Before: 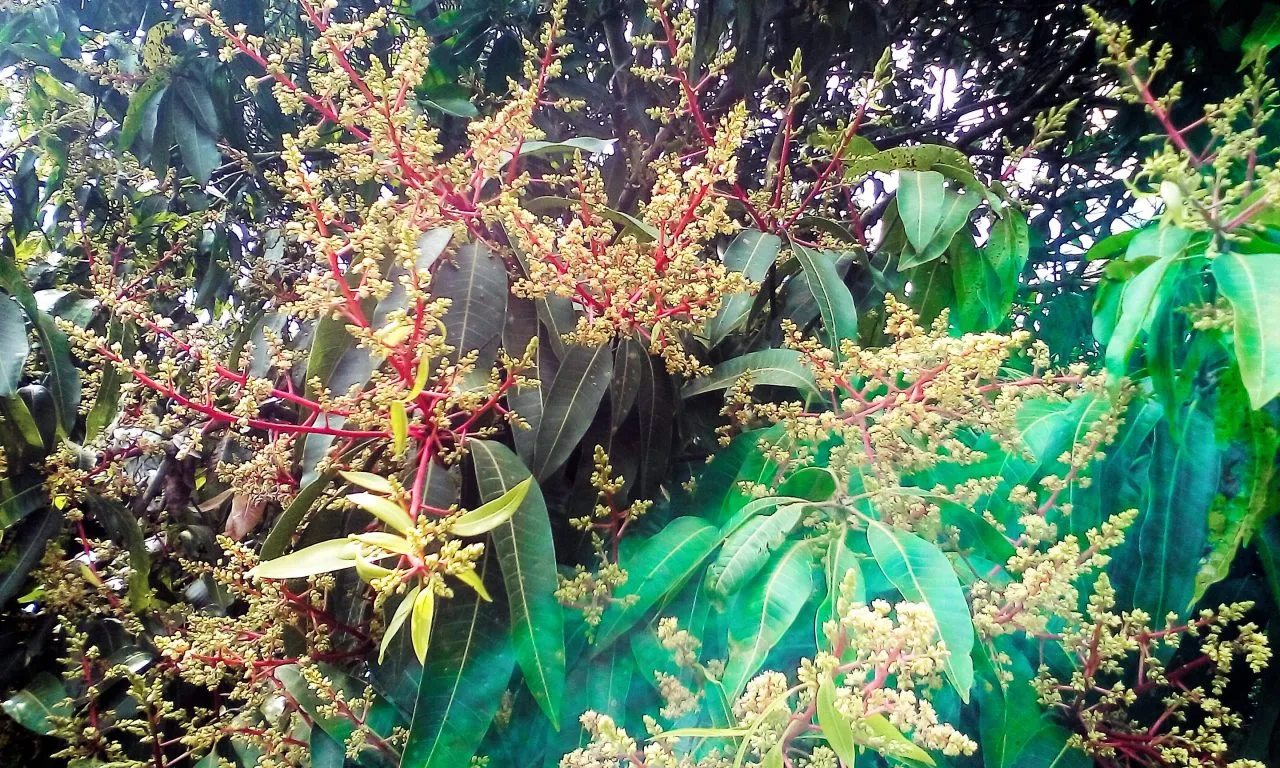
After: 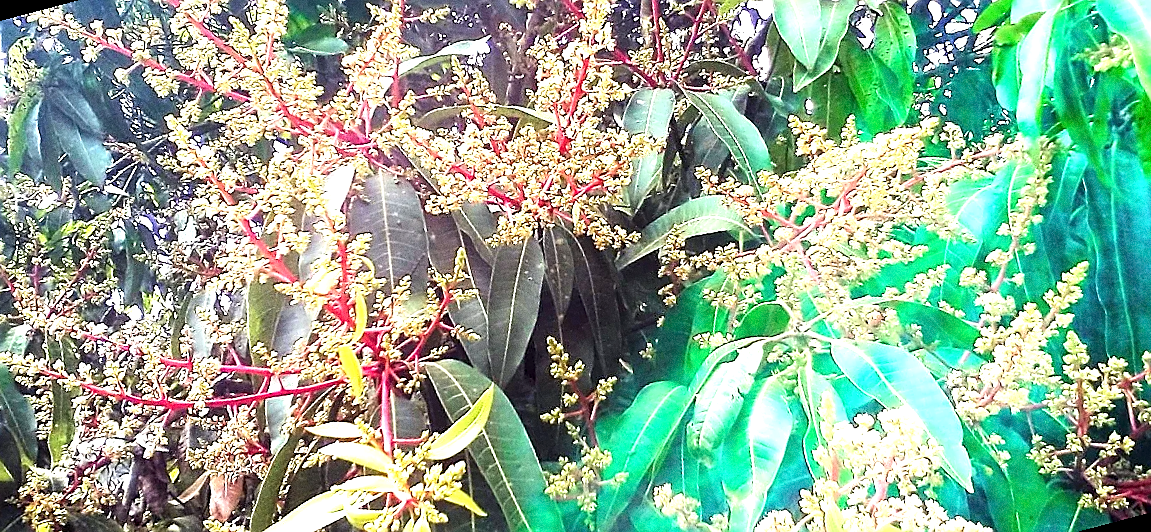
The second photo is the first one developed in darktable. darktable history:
sharpen: radius 1.4, amount 1.25, threshold 0.7
grain: coarseness 8.68 ISO, strength 31.94%
rotate and perspective: rotation -14.8°, crop left 0.1, crop right 0.903, crop top 0.25, crop bottom 0.748
exposure: exposure 1.061 EV, compensate highlight preservation false
